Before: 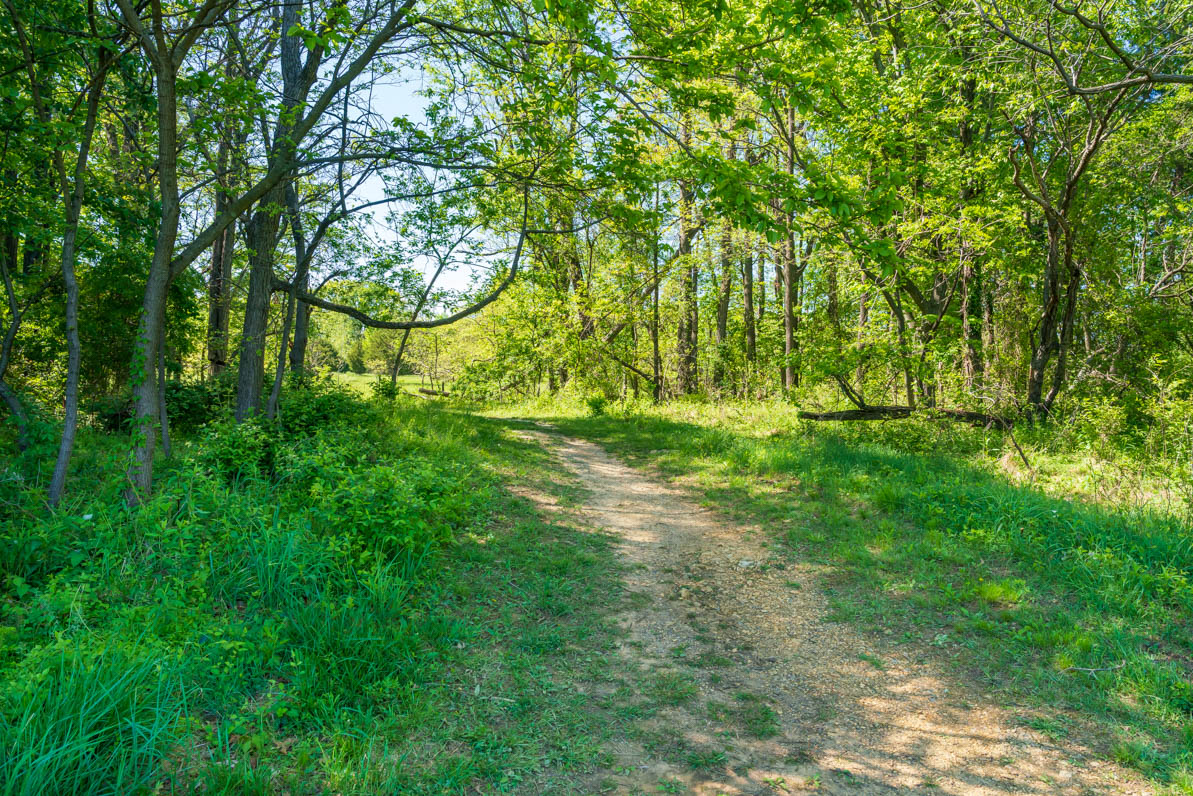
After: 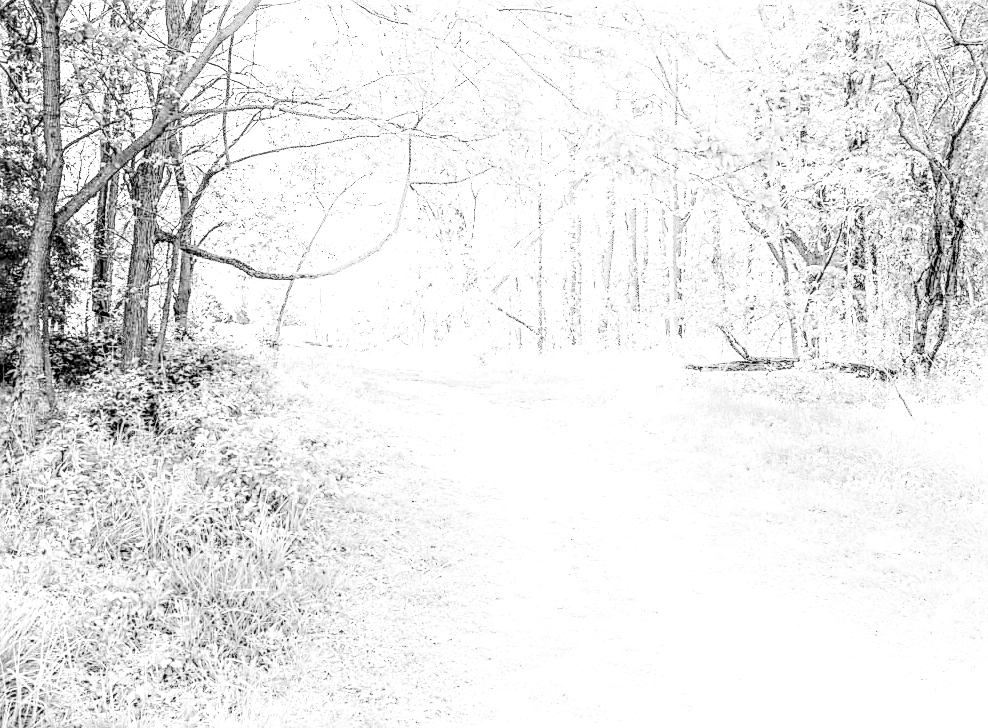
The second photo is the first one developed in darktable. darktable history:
shadows and highlights: shadows -21.3, highlights 100, soften with gaussian
exposure: black level correction 0, exposure 1.2 EV, compensate exposure bias true, compensate highlight preservation false
filmic rgb: white relative exposure 8 EV, threshold 3 EV, hardness 2.44, latitude 10.07%, contrast 0.72, highlights saturation mix 10%, shadows ↔ highlights balance 1.38%, color science v4 (2020), enable highlight reconstruction true
local contrast: highlights 19%, detail 186%
sharpen: on, module defaults
contrast brightness saturation: contrast 0.53, brightness 0.47, saturation -1
crop: left 9.807%, top 6.259%, right 7.334%, bottom 2.177%
